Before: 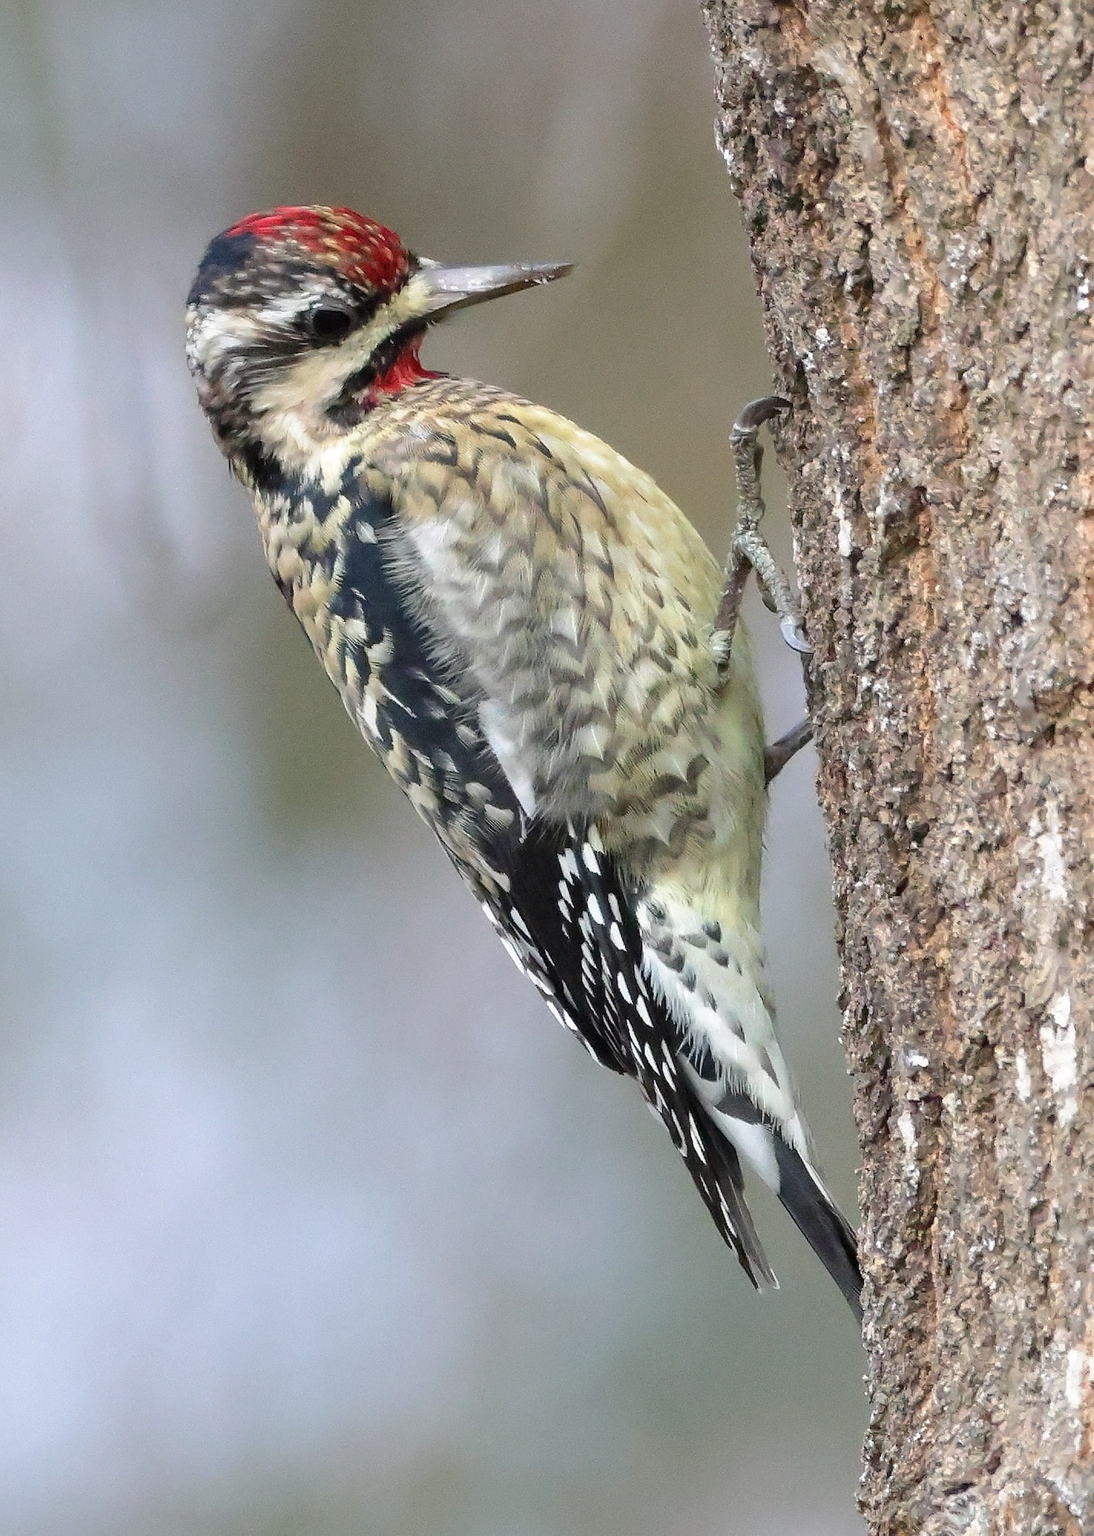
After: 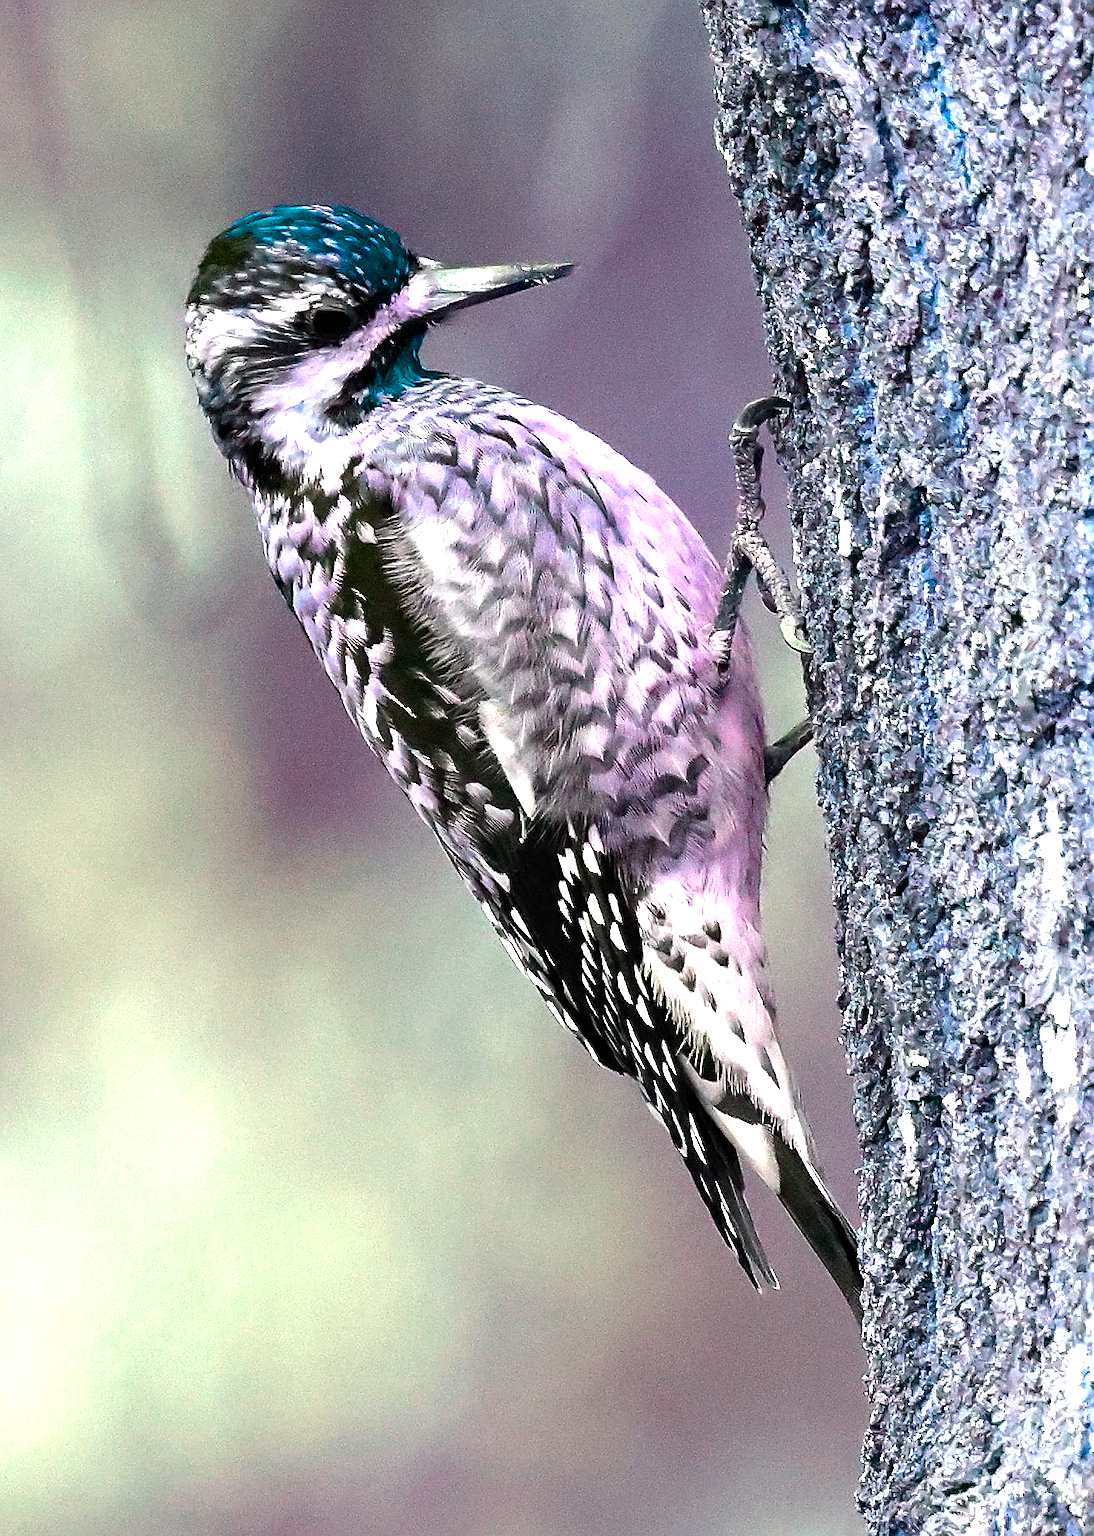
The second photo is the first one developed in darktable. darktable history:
sharpen: on, module defaults
color balance rgb: perceptual saturation grading › global saturation 25.146%, hue shift -148.32°, perceptual brilliance grading › global brilliance 14.6%, perceptual brilliance grading › shadows -34.785%, contrast 35.115%, saturation formula JzAzBz (2021)
haze removal: compatibility mode true, adaptive false
